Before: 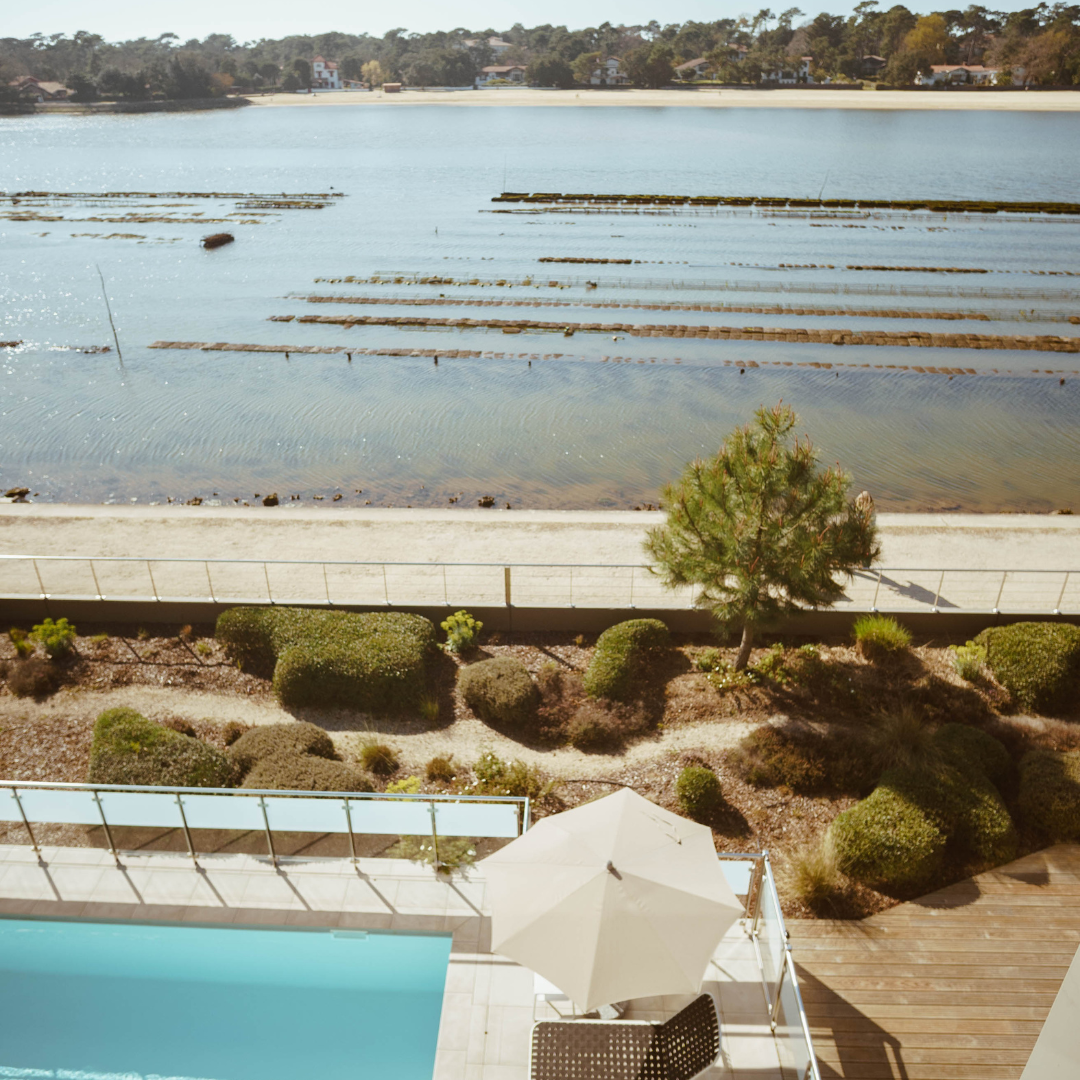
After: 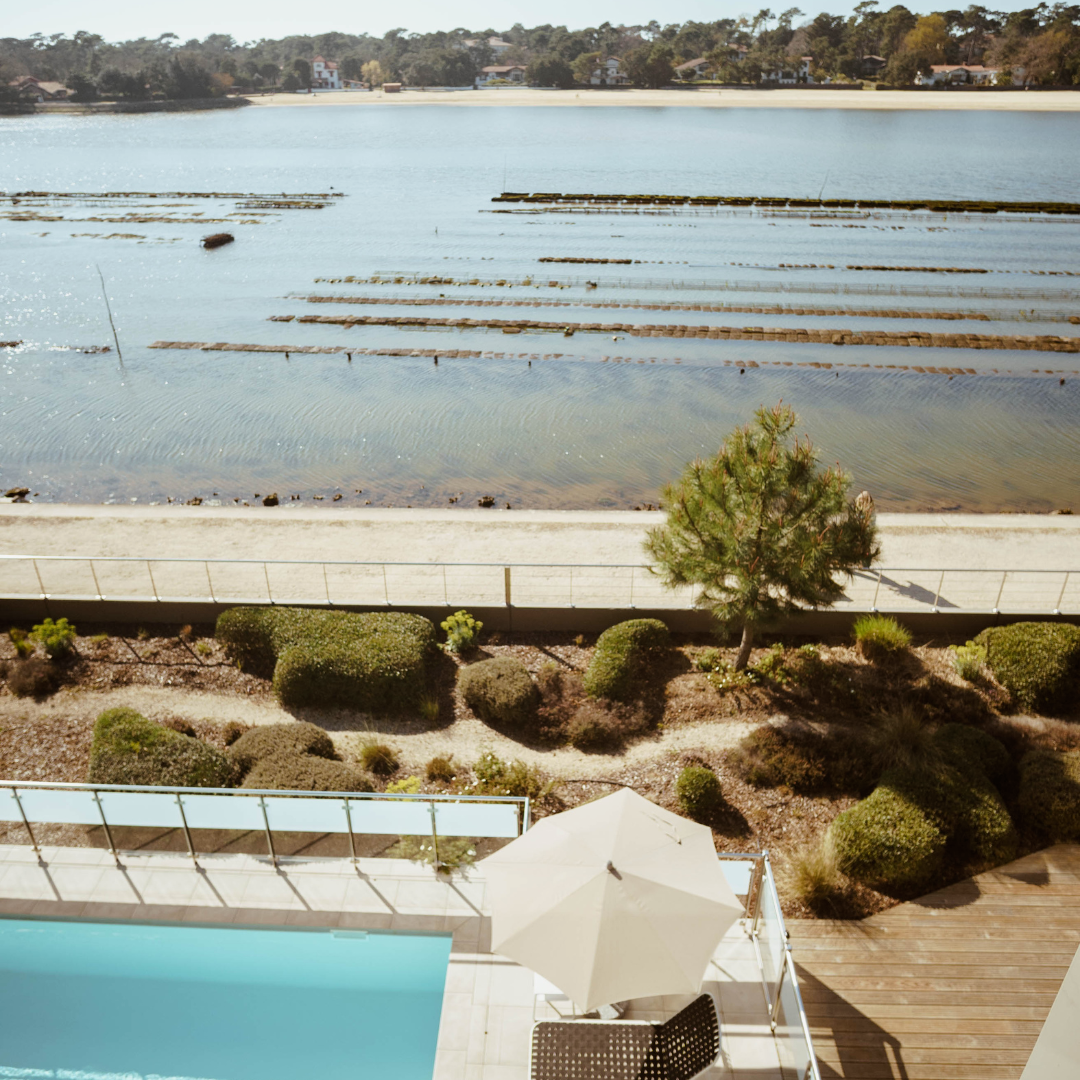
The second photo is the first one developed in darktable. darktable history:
filmic rgb: black relative exposure -12.87 EV, white relative exposure 2.81 EV, target black luminance 0%, hardness 8.56, latitude 70.63%, contrast 1.135, shadows ↔ highlights balance -0.592%
